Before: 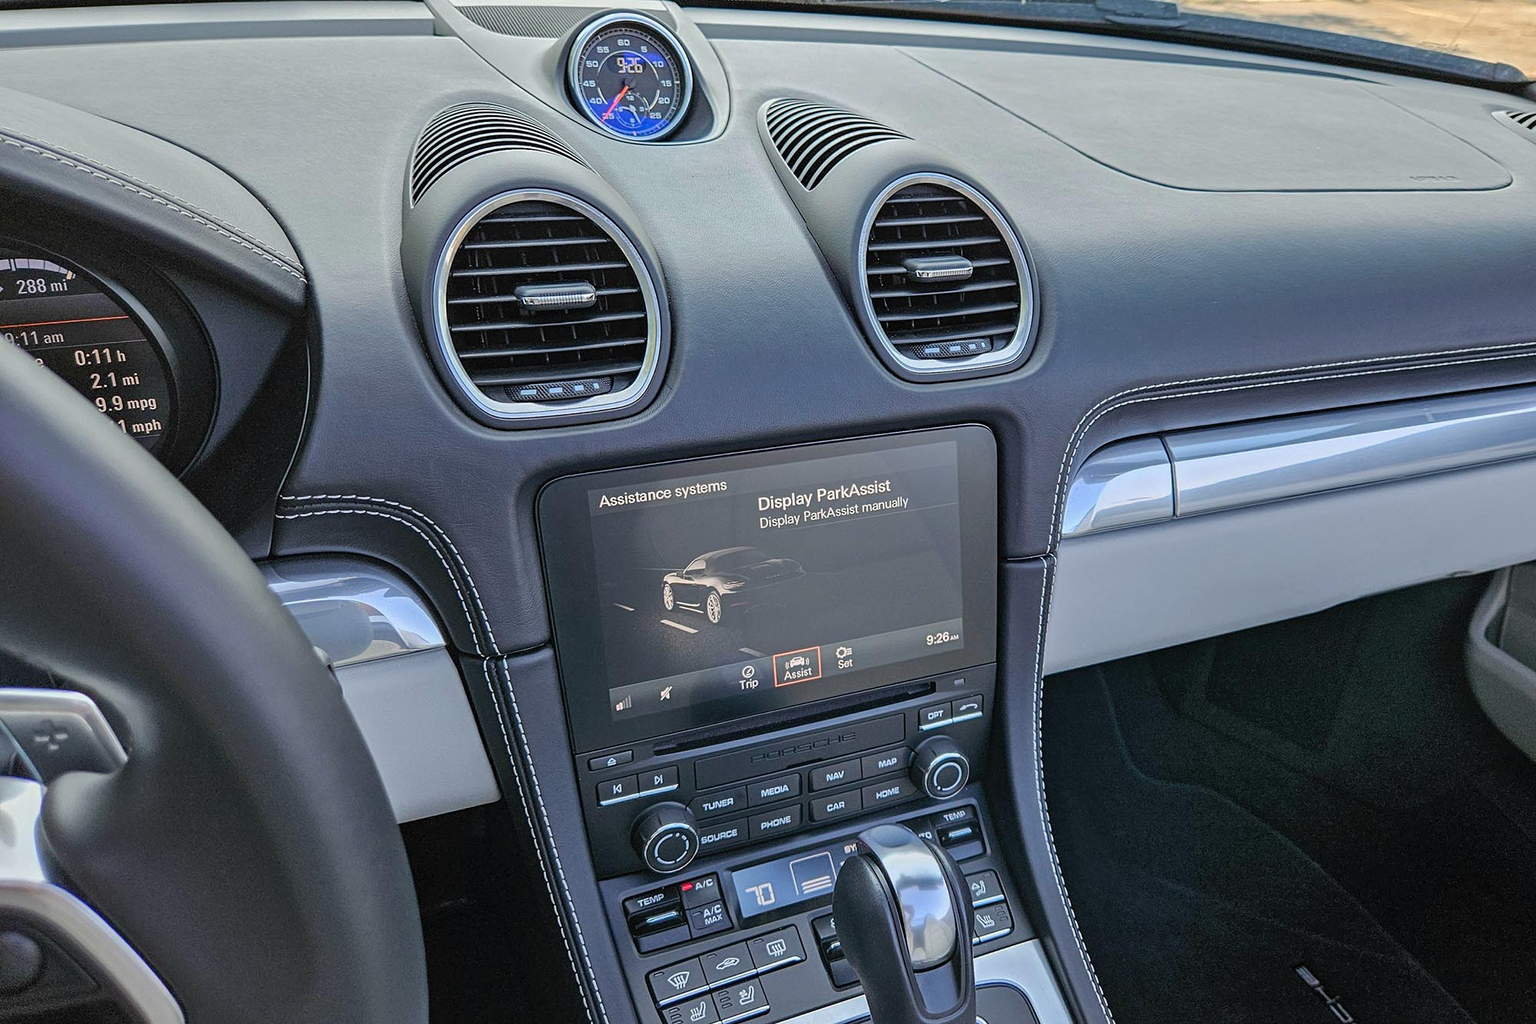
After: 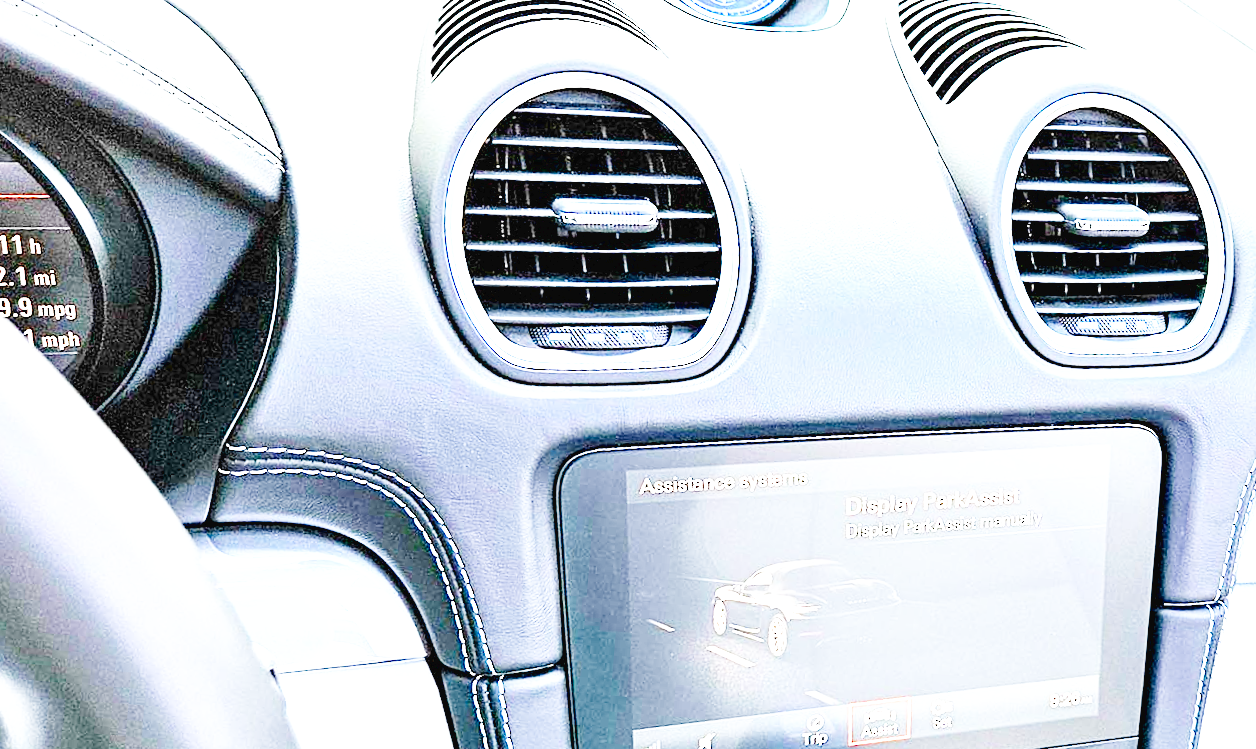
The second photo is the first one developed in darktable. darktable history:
base curve: curves: ch0 [(0, 0.003) (0.001, 0.002) (0.006, 0.004) (0.02, 0.022) (0.048, 0.086) (0.094, 0.234) (0.162, 0.431) (0.258, 0.629) (0.385, 0.8) (0.548, 0.918) (0.751, 0.988) (1, 1)], exposure shift 0.01, preserve colors none
crop and rotate: angle -4.67°, left 2.032%, top 6.613%, right 27.668%, bottom 30.459%
exposure: black level correction 0.005, exposure 2.08 EV, compensate exposure bias true, compensate highlight preservation false
